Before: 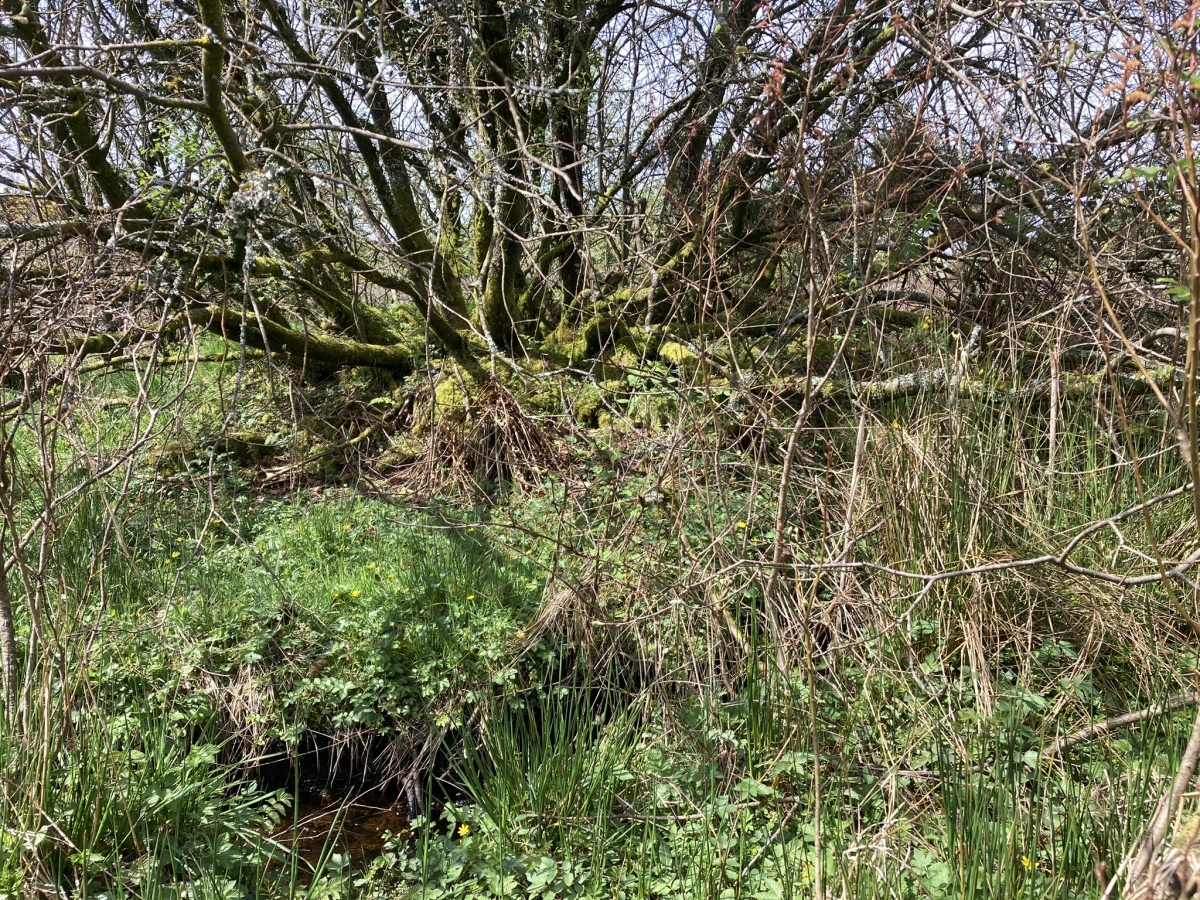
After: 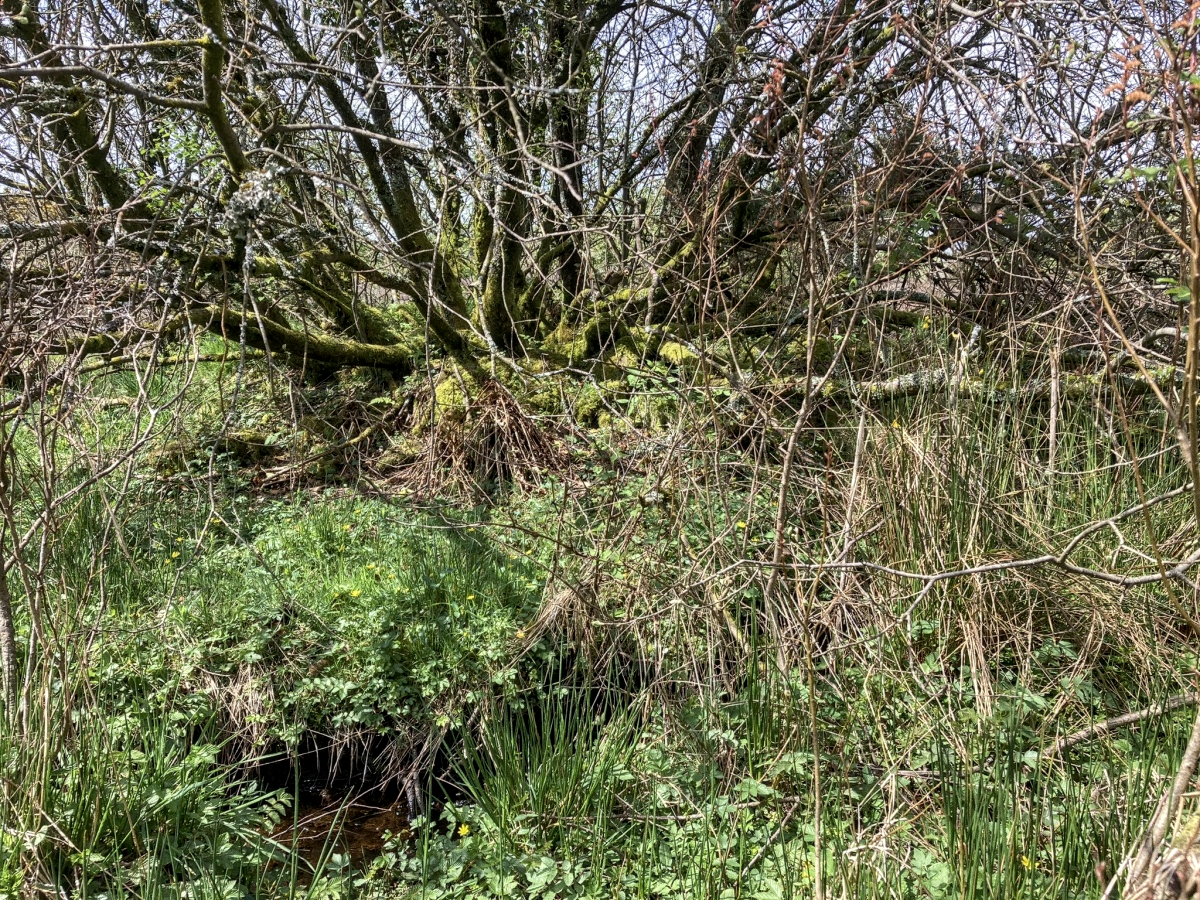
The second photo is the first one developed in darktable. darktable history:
grain: coarseness 0.47 ISO
local contrast: on, module defaults
